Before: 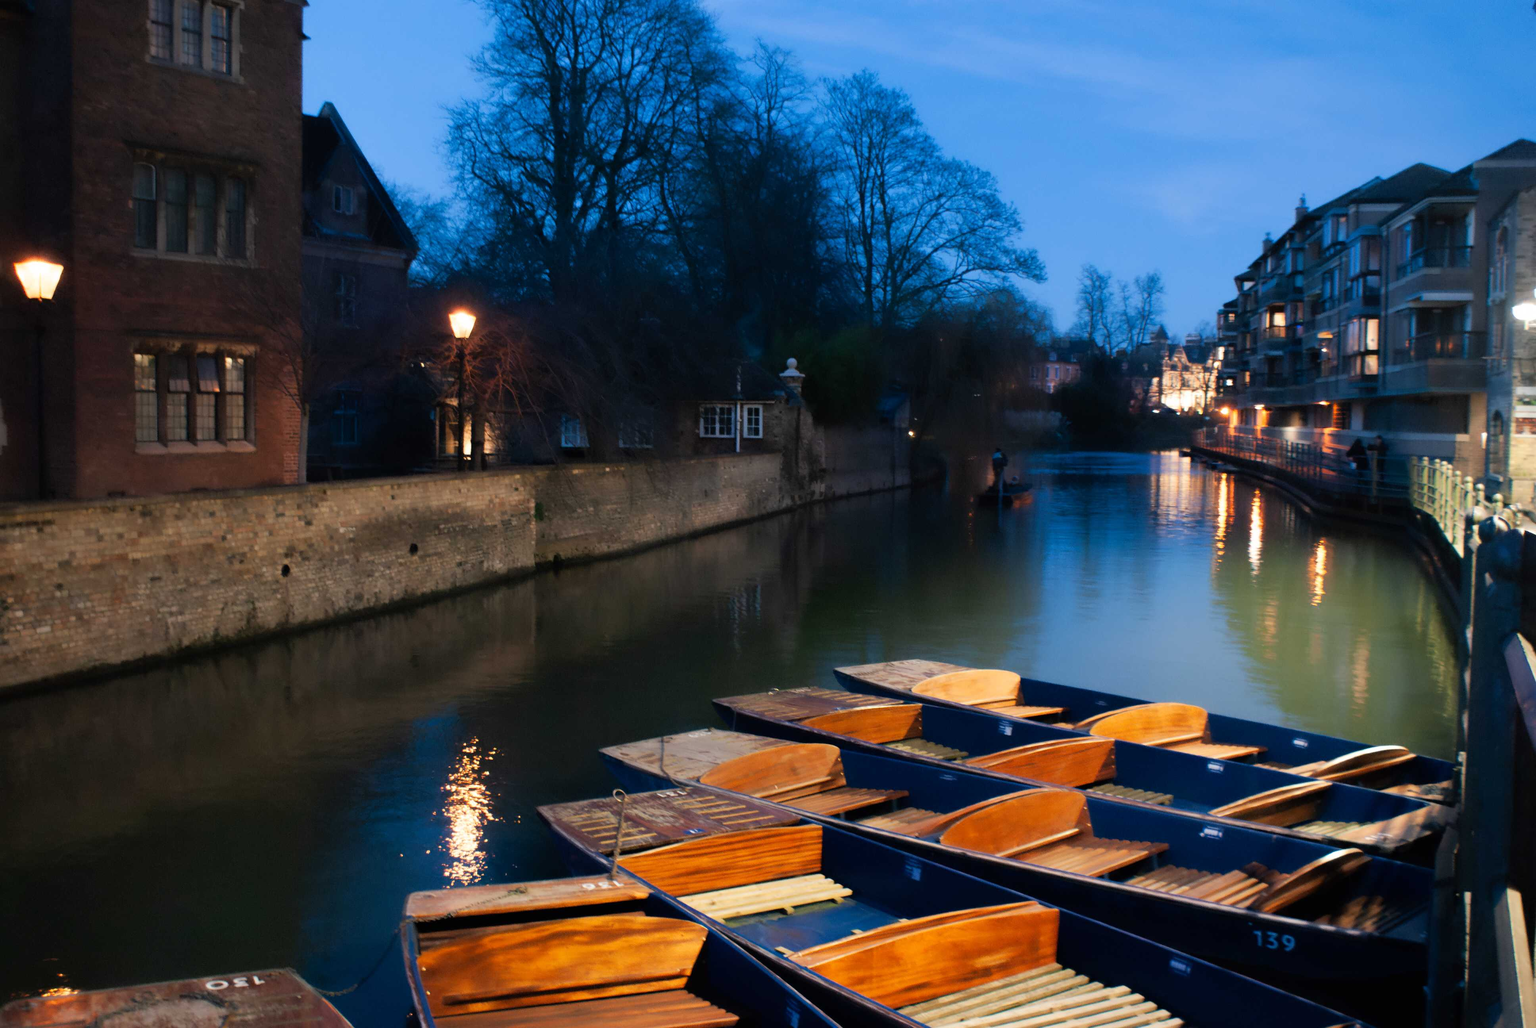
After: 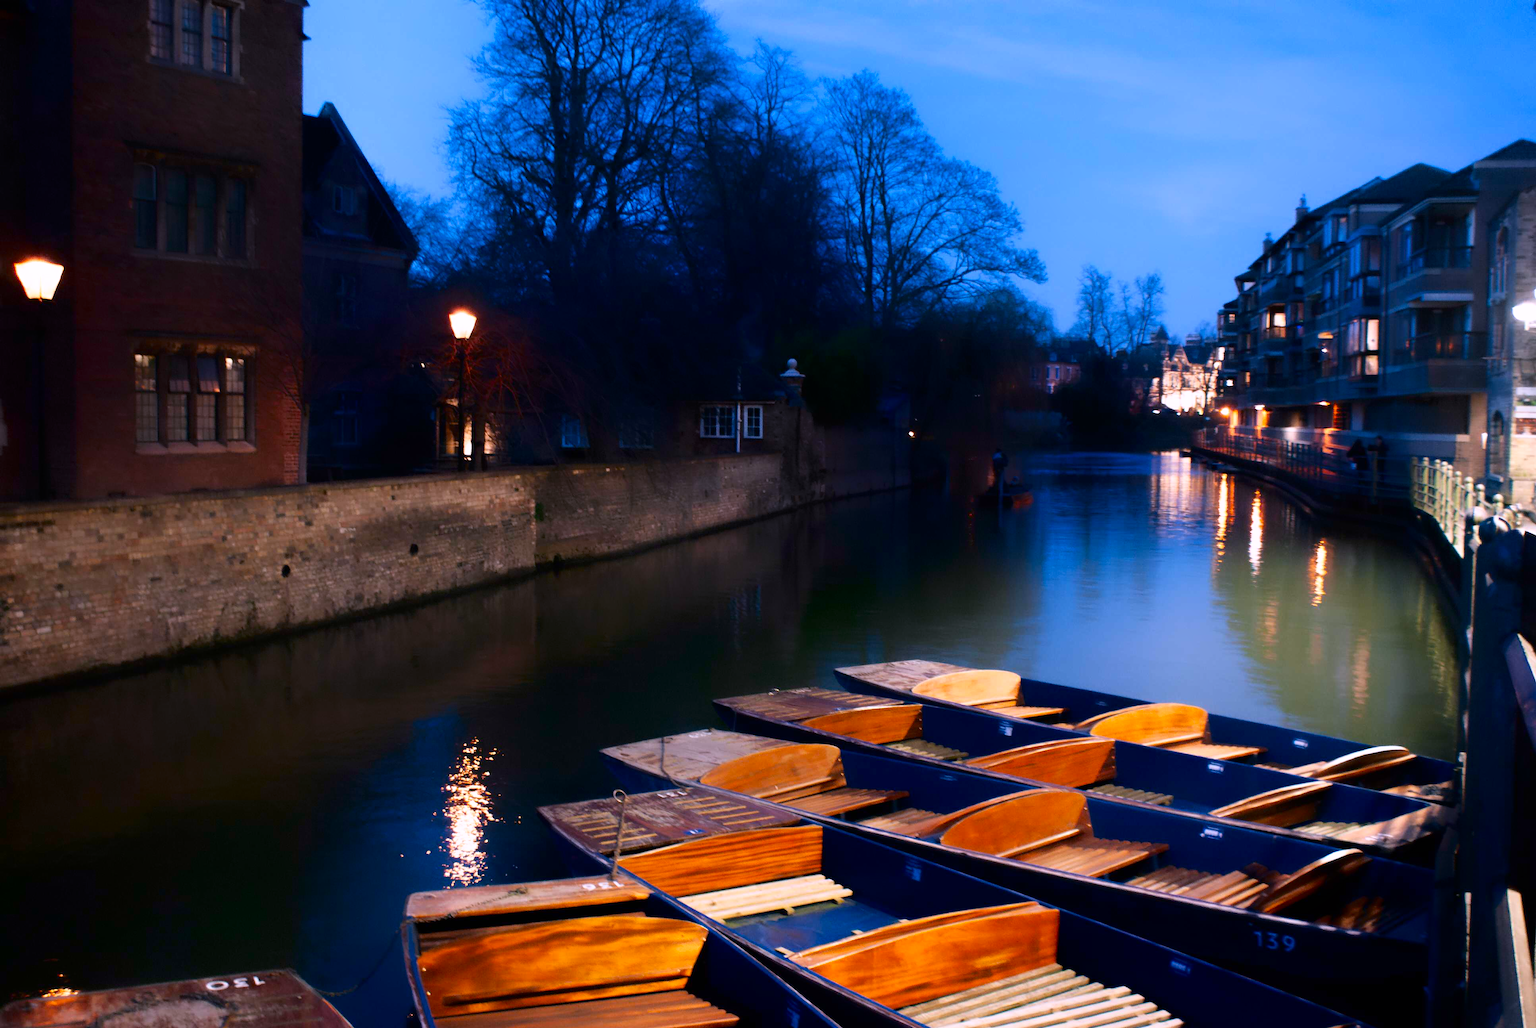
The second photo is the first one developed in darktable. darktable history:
shadows and highlights: shadows -62.32, white point adjustment -5.22, highlights 61.59
white balance: red 1.042, blue 1.17
color balance: output saturation 110%
